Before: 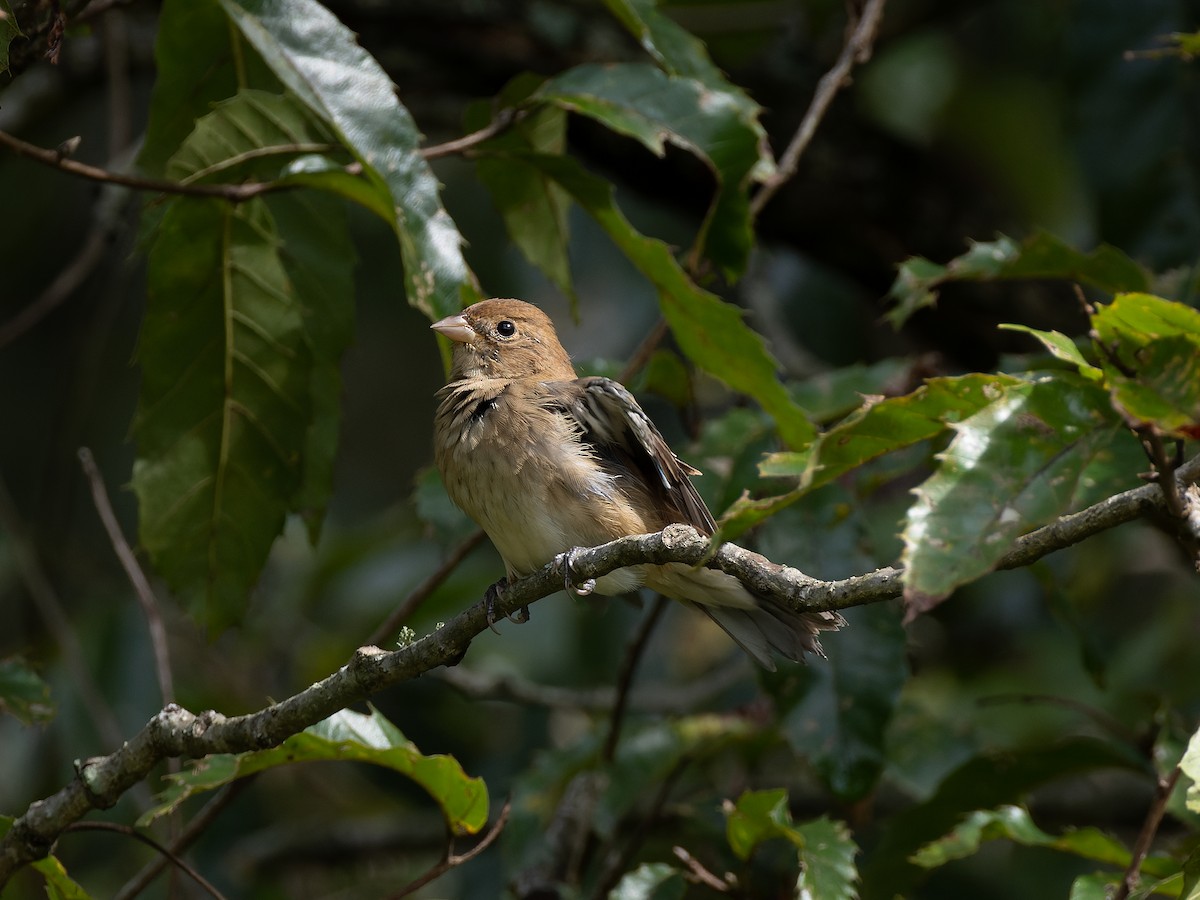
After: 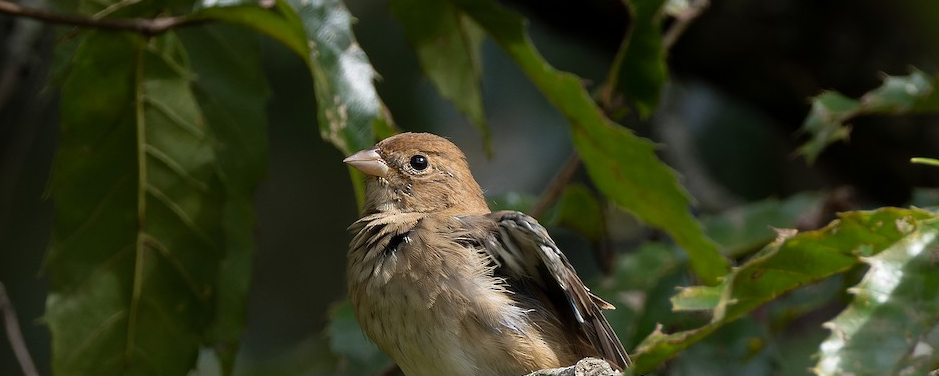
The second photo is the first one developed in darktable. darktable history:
crop: left 7.305%, top 18.538%, right 14.434%, bottom 39.669%
